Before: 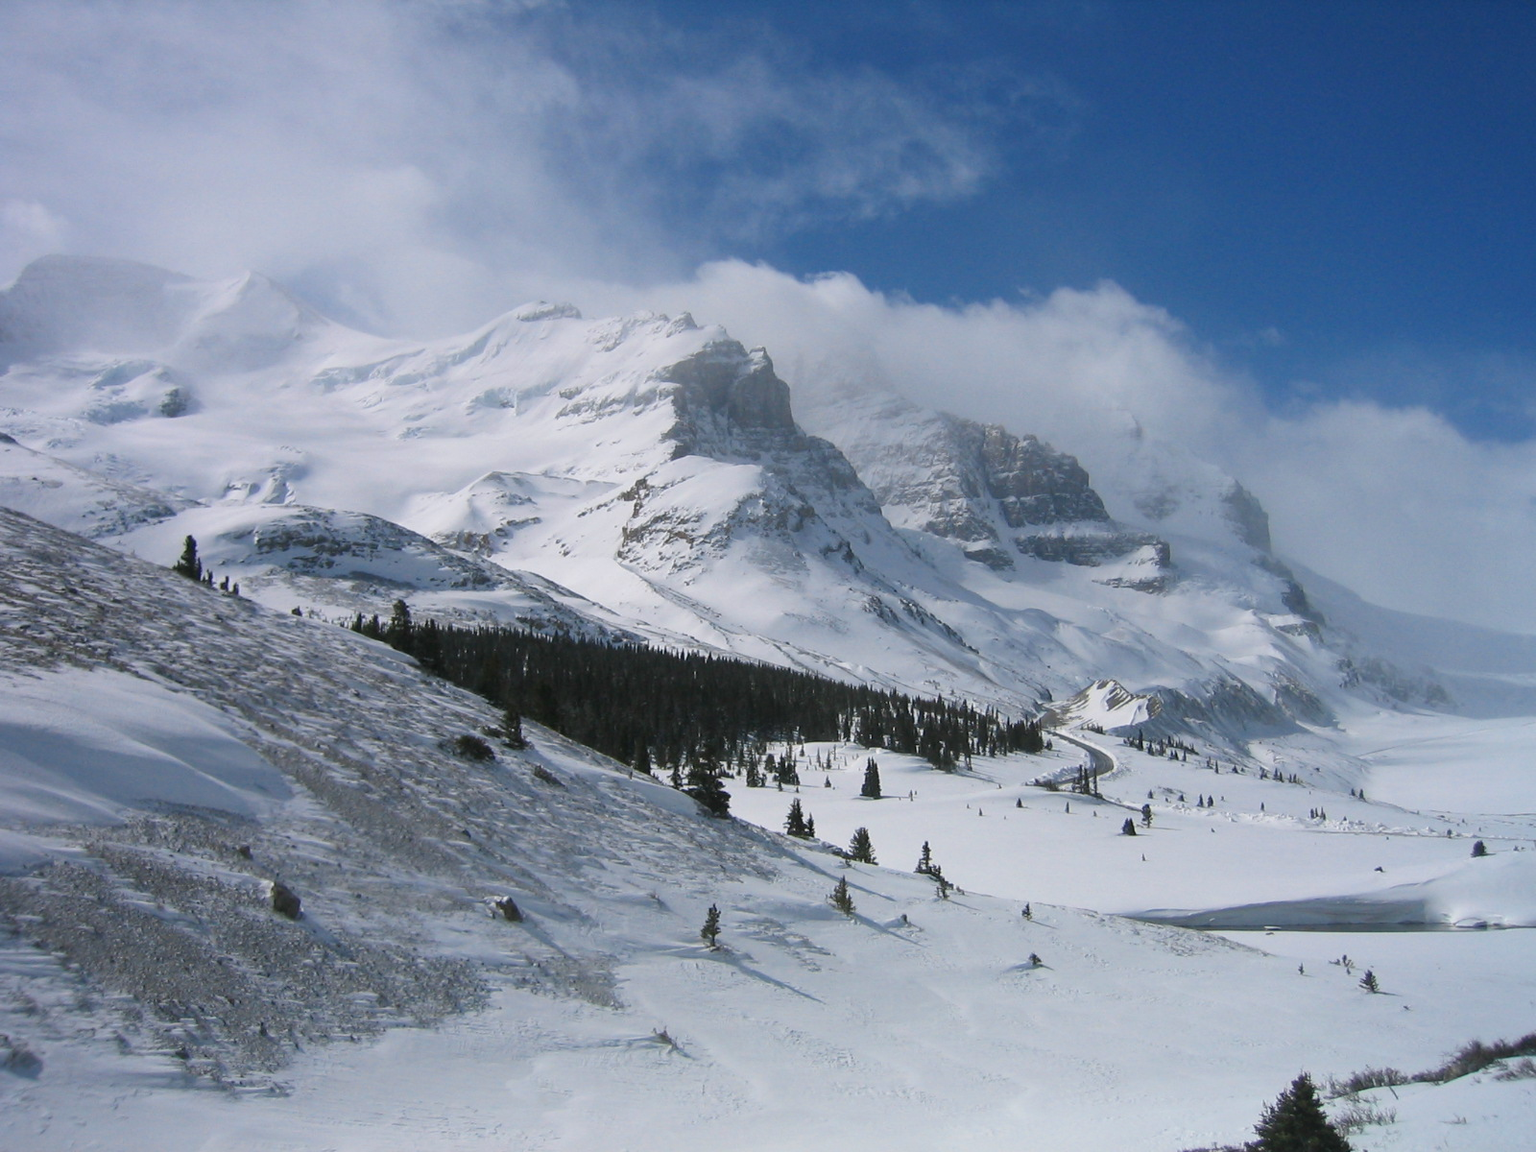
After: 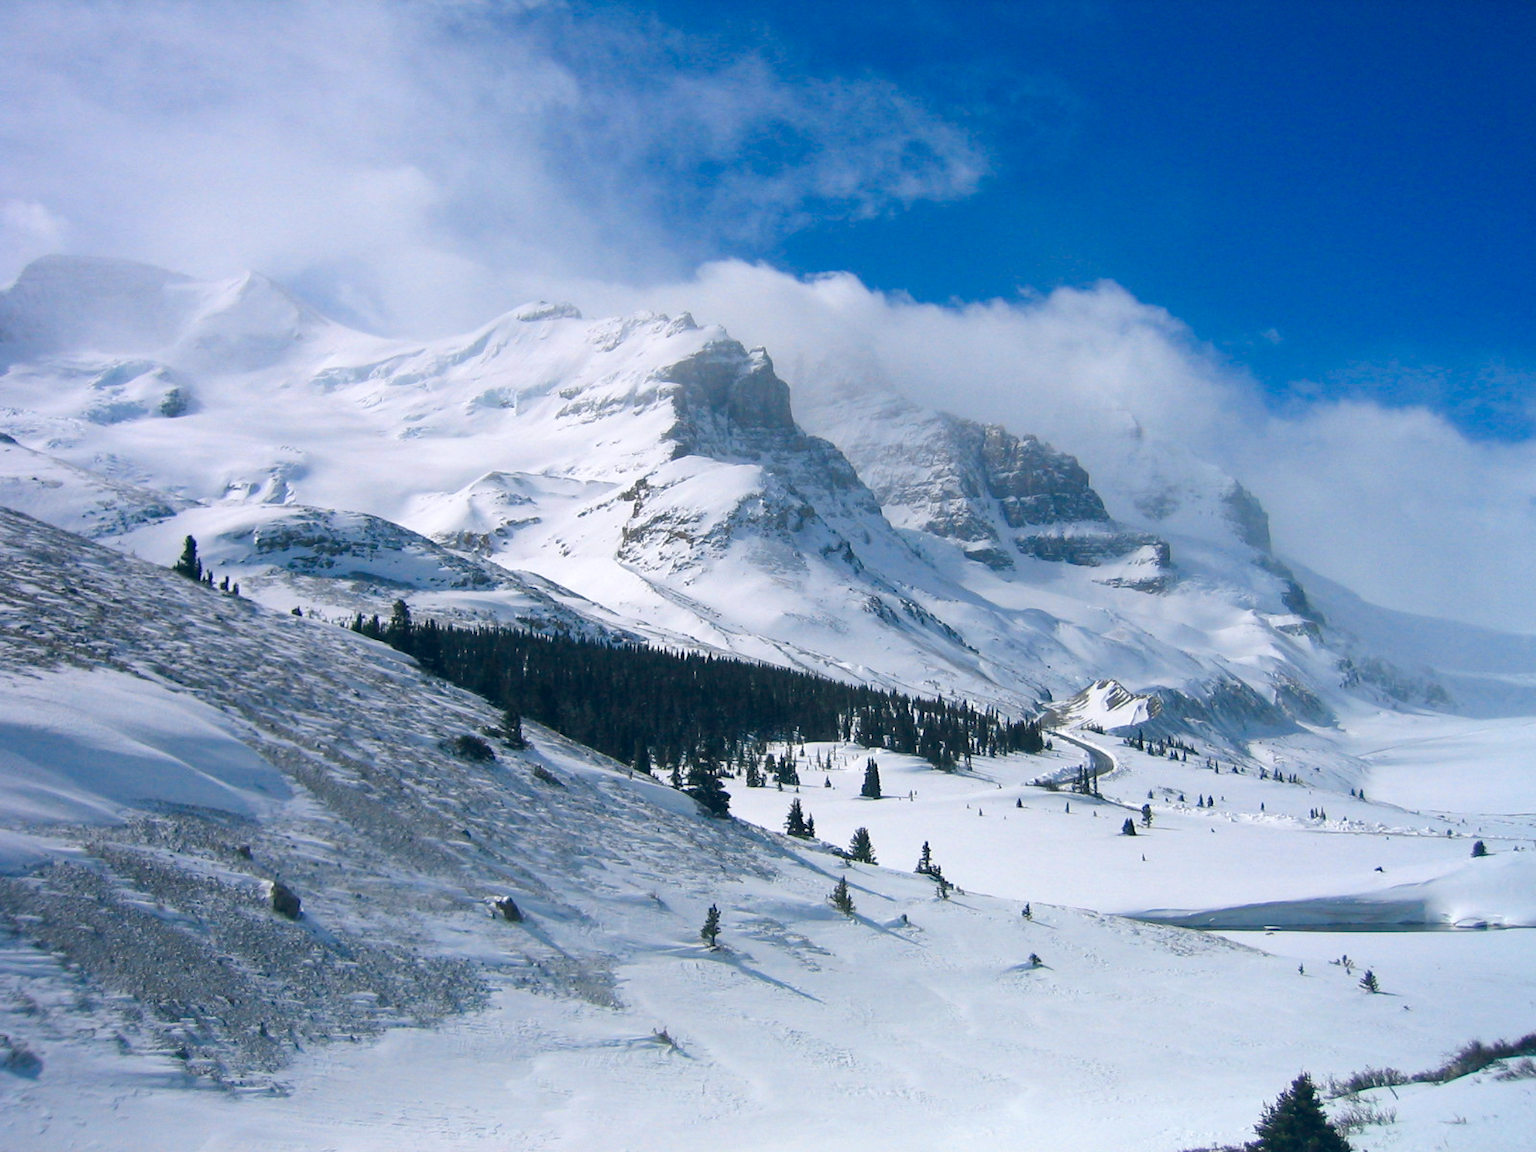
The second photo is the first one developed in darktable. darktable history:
color balance rgb: shadows lift › chroma 2.005%, shadows lift › hue 217.28°, global offset › chroma 0.134%, global offset › hue 253.62°, linear chroma grading › shadows -9.535%, linear chroma grading › global chroma 20.335%, perceptual saturation grading › global saturation 20%, perceptual saturation grading › highlights -24.842%, perceptual saturation grading › shadows 26.105%, perceptual brilliance grading › highlights 10.093%, perceptual brilliance grading › mid-tones 5.418%
